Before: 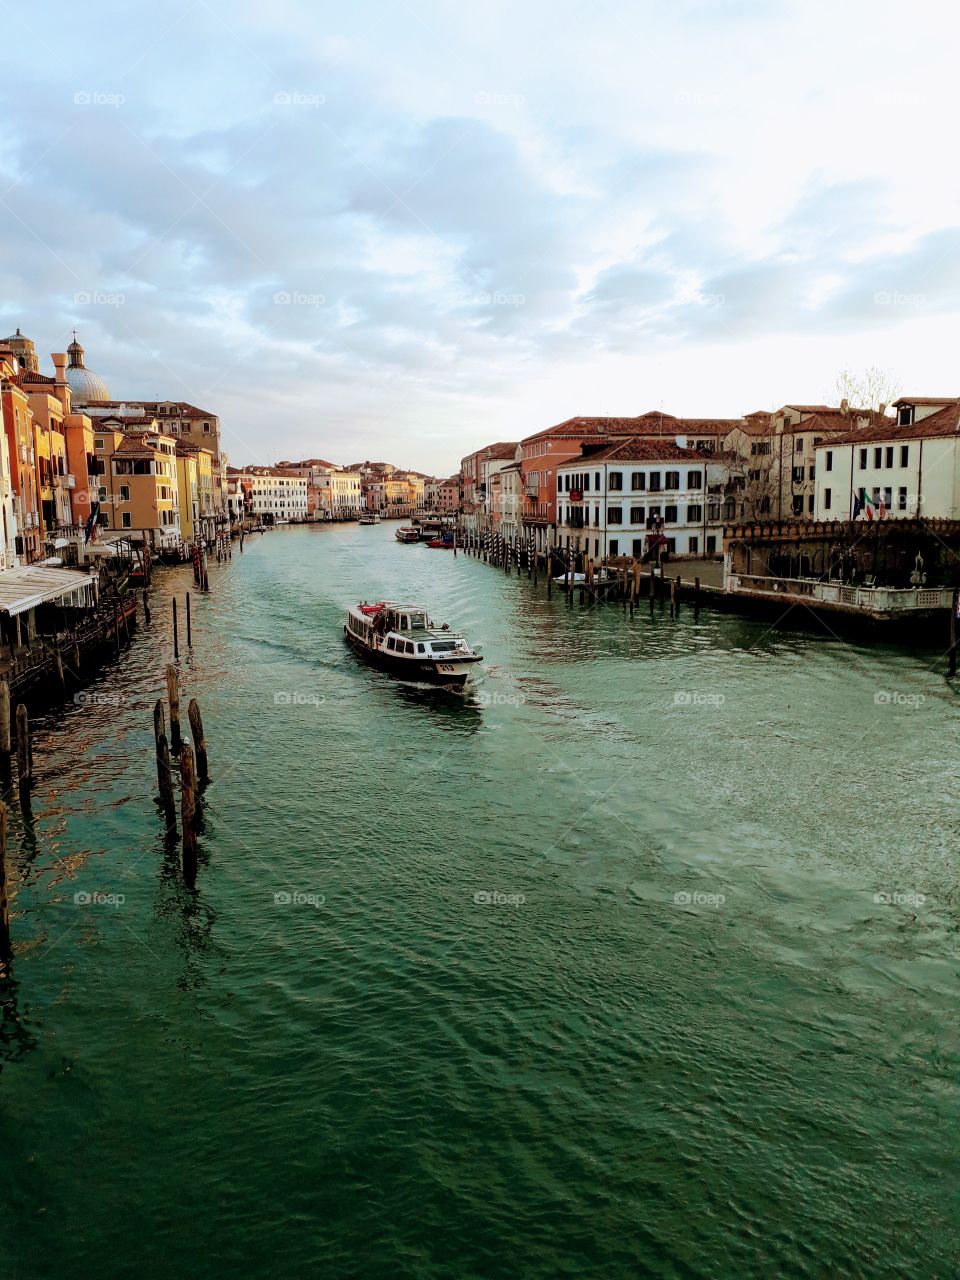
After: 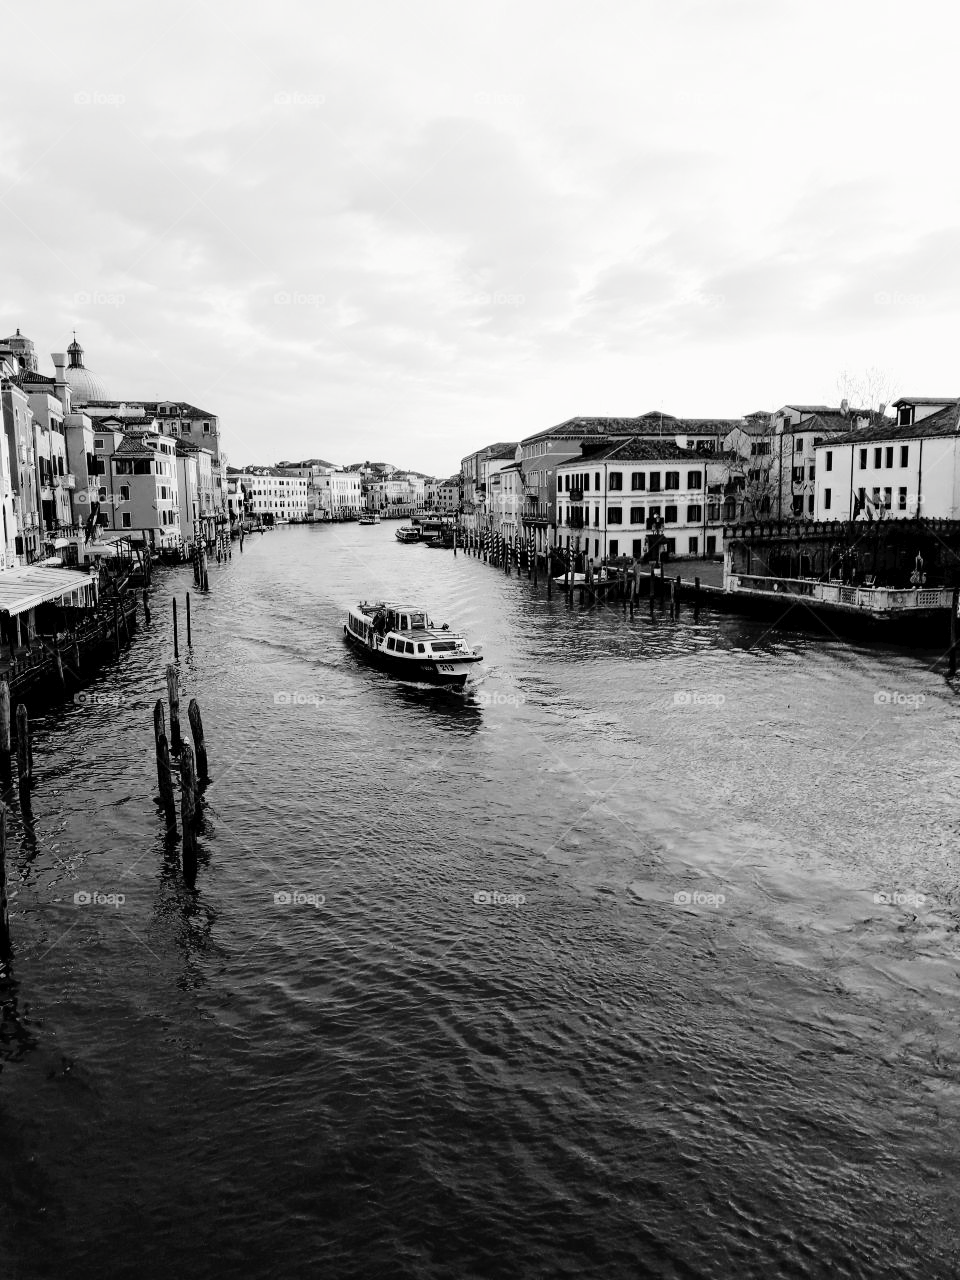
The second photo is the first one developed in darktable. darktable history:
tone curve: curves: ch0 [(0, 0) (0.003, 0.016) (0.011, 0.019) (0.025, 0.023) (0.044, 0.029) (0.069, 0.042) (0.1, 0.068) (0.136, 0.101) (0.177, 0.143) (0.224, 0.21) (0.277, 0.289) (0.335, 0.379) (0.399, 0.476) (0.468, 0.569) (0.543, 0.654) (0.623, 0.75) (0.709, 0.822) (0.801, 0.893) (0.898, 0.946) (1, 1)], preserve colors none
color look up table: target L [100, 95.84, 88.82, 81.33, 75.15, 75.88, 72.94, 65.49, 67.37, 56.83, 37.41, 31.17, 30.3, 200.64, 83.12, 71.1, 72.21, 59.15, 59.41, 57.87, 50.83, 33.46, 31.67, 25.91, 12.74, 90.24, 80.24, 74.42, 69.98, 65.11, 66.24, 62.46, 47.24, 54.76, 50.17, 41.55, 50.83, 37.41, 27.39, 19.55, 19.55, 9.263, 8.248, 87.41, 84.56, 77.34, 69.24, 59.41, 34.31], target a [-0.097, -0.099, -0.101, 0, -0.002, -0.001, -0.001, -0.001, 0, 0.001 ×4, 0, -0.001, 0, 0, 0.001, 0, 0, 0, 0.001, 0.001, 0, 0, -0.003, -0.001, -0.001, -0.001, 0, -0.002, -0.001, 0, 0, 0.001, 0.001, 0, 0.001 ×4, 0, 0, -0.003, -0.003, -0.001, 0, 0, 0.001], target b [1.212, 1.225, 1.246, 0.002, 0.024, 0.003, 0.003, 0.004, 0.003, -0.003 ×4, 0, 0.003, 0.003, 0.003, -0.003, -0.003, -0.003, 0.003, -0.003, -0.005, -0.003, -0.001, 0.024, 0.003 ×4, 0.023, 0.004, -0.003, 0.003, -0.003, -0.003, 0.003, -0.003 ×4, 0.003, -0.002, 0.025, 0.025, 0.003, 0.003, -0.003, -0.003], num patches 49
